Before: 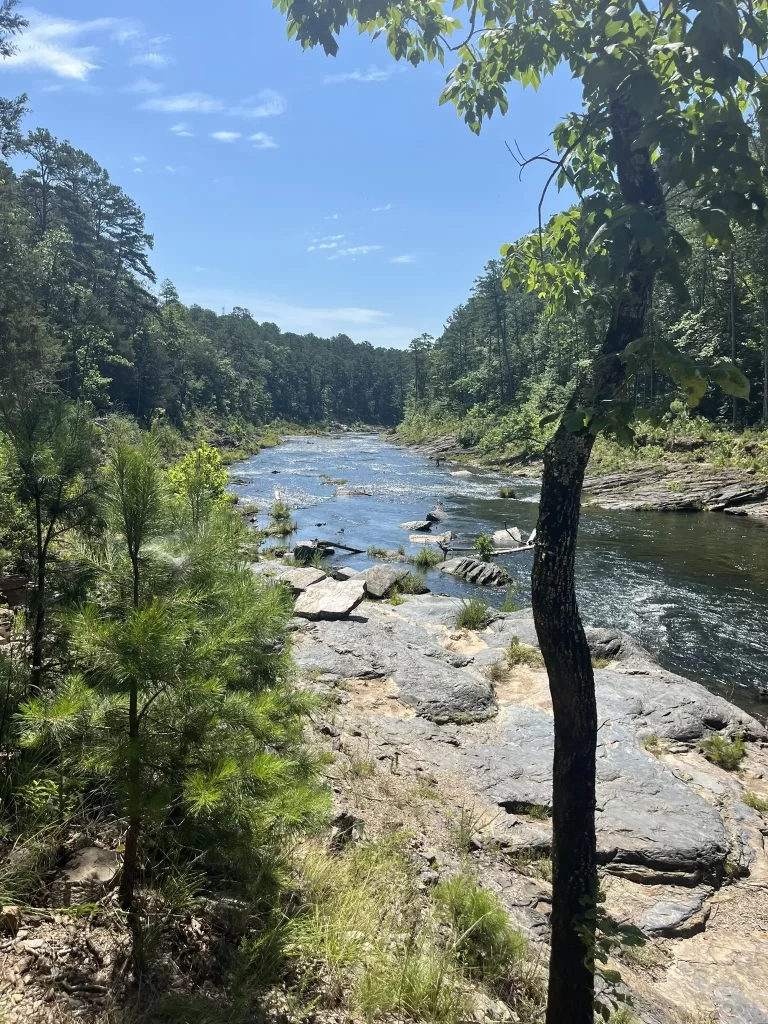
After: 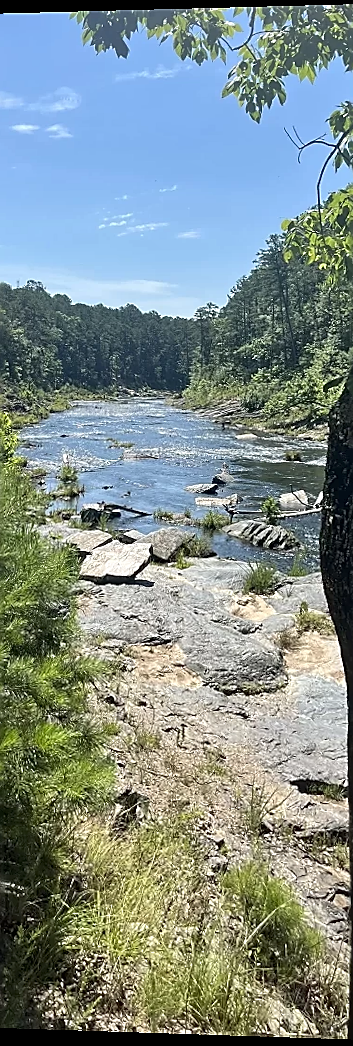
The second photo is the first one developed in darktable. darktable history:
sharpen: radius 1.4, amount 1.25, threshold 0.7
local contrast: mode bilateral grid, contrast 20, coarseness 50, detail 120%, midtone range 0.2
white balance: emerald 1
crop: left 28.583%, right 29.231%
rotate and perspective: rotation 0.128°, lens shift (vertical) -0.181, lens shift (horizontal) -0.044, shear 0.001, automatic cropping off
